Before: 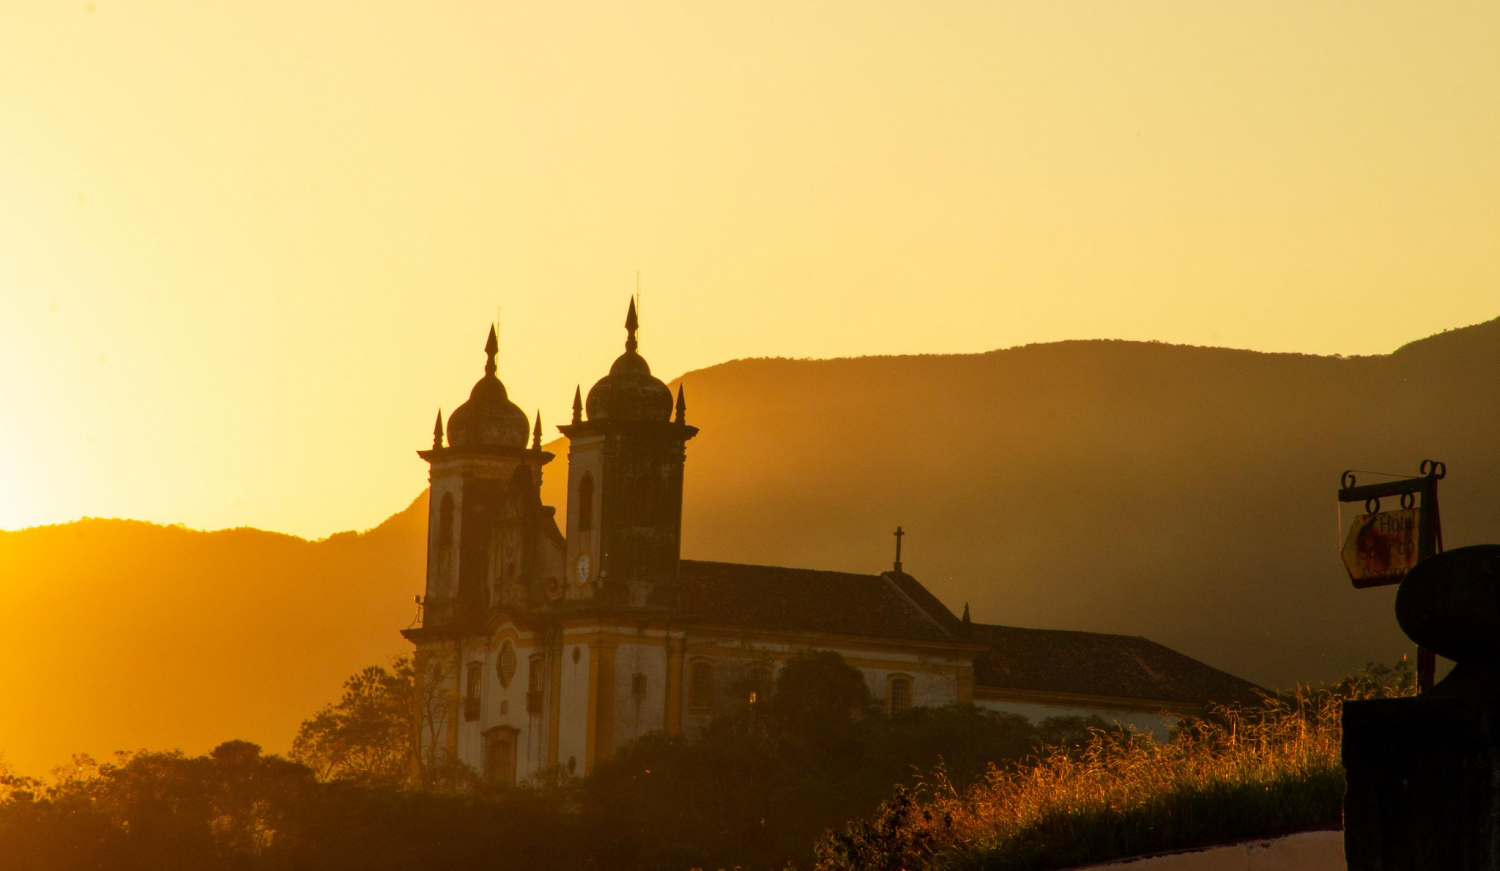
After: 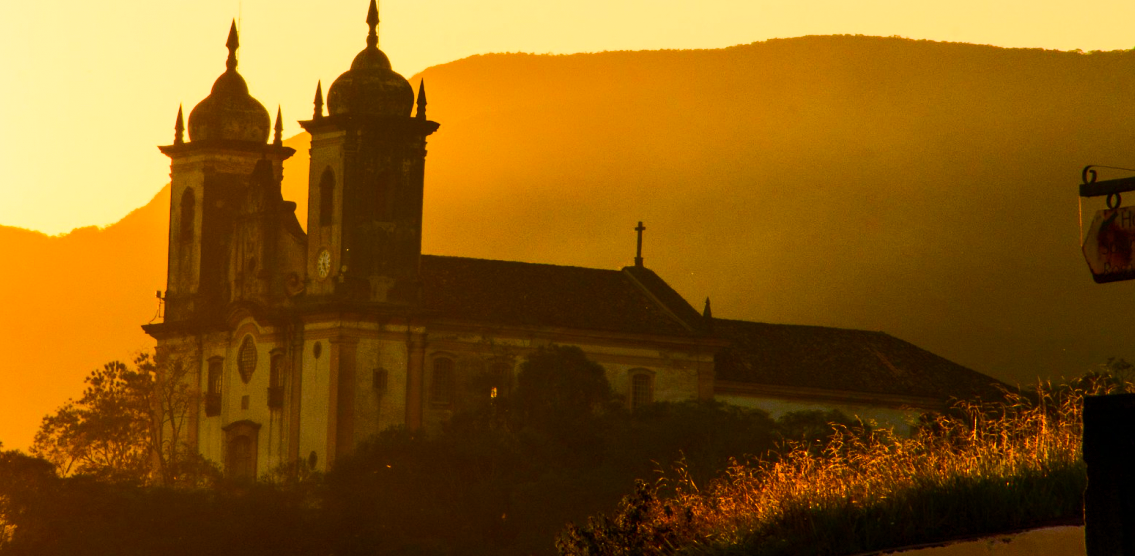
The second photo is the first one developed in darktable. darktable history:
rgb curve: curves: ch0 [(0, 0) (0.284, 0.292) (0.505, 0.644) (1, 1)], compensate middle gray true
color balance rgb: perceptual saturation grading › global saturation 20%, perceptual saturation grading › highlights -25%, perceptual saturation grading › shadows 50%
crop and rotate: left 17.299%, top 35.115%, right 7.015%, bottom 1.024%
